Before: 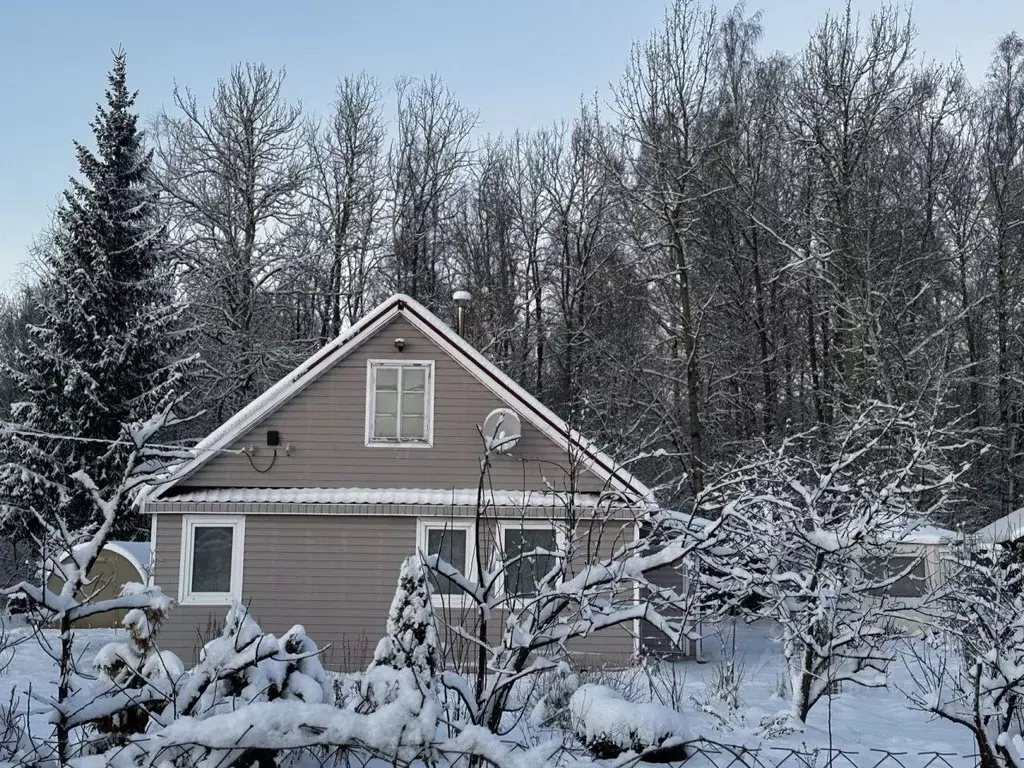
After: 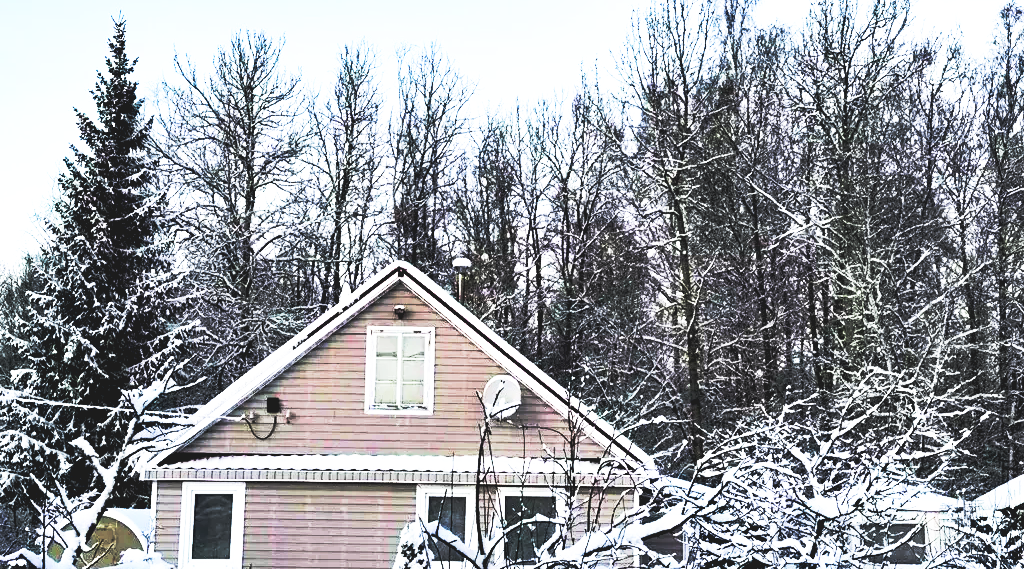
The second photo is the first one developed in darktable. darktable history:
crop: top 4.336%, bottom 21.453%
velvia: on, module defaults
tone curve: curves: ch0 [(0, 0) (0.004, 0.001) (0.133, 0.112) (0.325, 0.362) (0.832, 0.893) (1, 1)], color space Lab, independent channels, preserve colors none
base curve: curves: ch0 [(0, 0.015) (0.085, 0.116) (0.134, 0.298) (0.19, 0.545) (0.296, 0.764) (0.599, 0.982) (1, 1)], preserve colors none
contrast equalizer: y [[0.6 ×6], [0.55 ×6], [0 ×6], [0 ×6], [0 ×6]]
